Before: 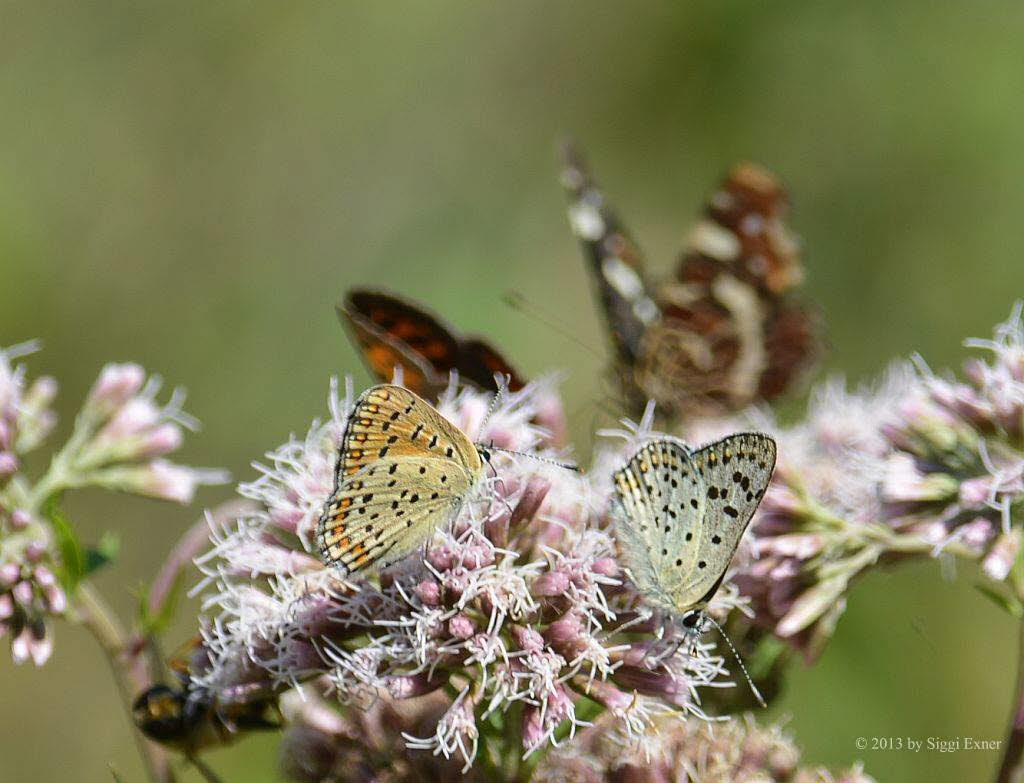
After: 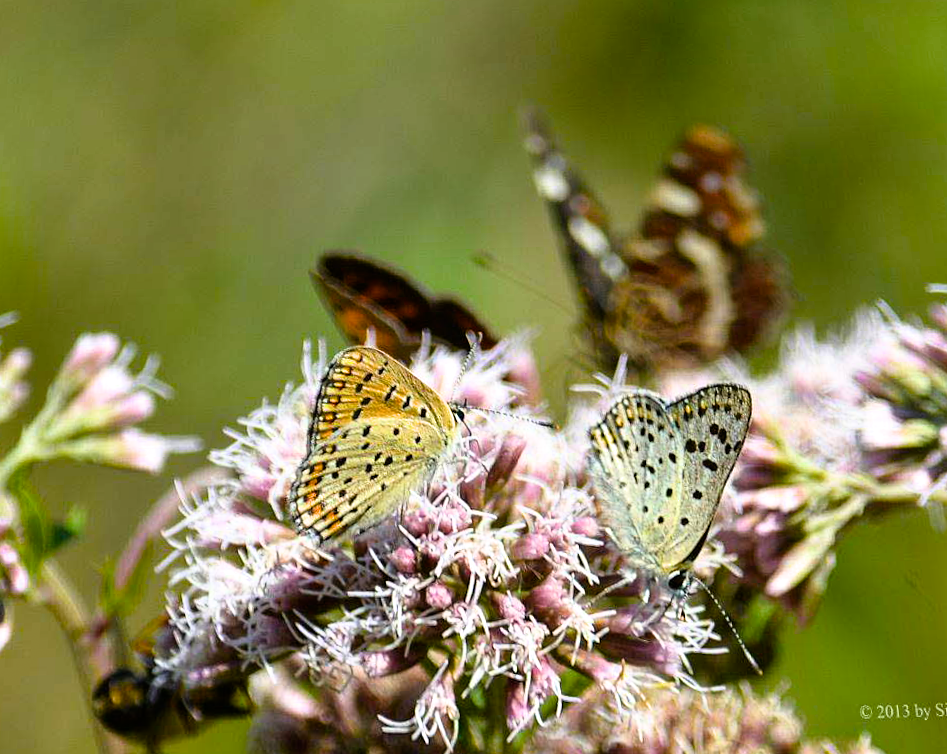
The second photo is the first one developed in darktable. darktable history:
color balance rgb: linear chroma grading › global chroma 15%, perceptual saturation grading › global saturation 30%
rotate and perspective: rotation -1.68°, lens shift (vertical) -0.146, crop left 0.049, crop right 0.912, crop top 0.032, crop bottom 0.96
filmic rgb: black relative exposure -9.08 EV, white relative exposure 2.3 EV, hardness 7.49
